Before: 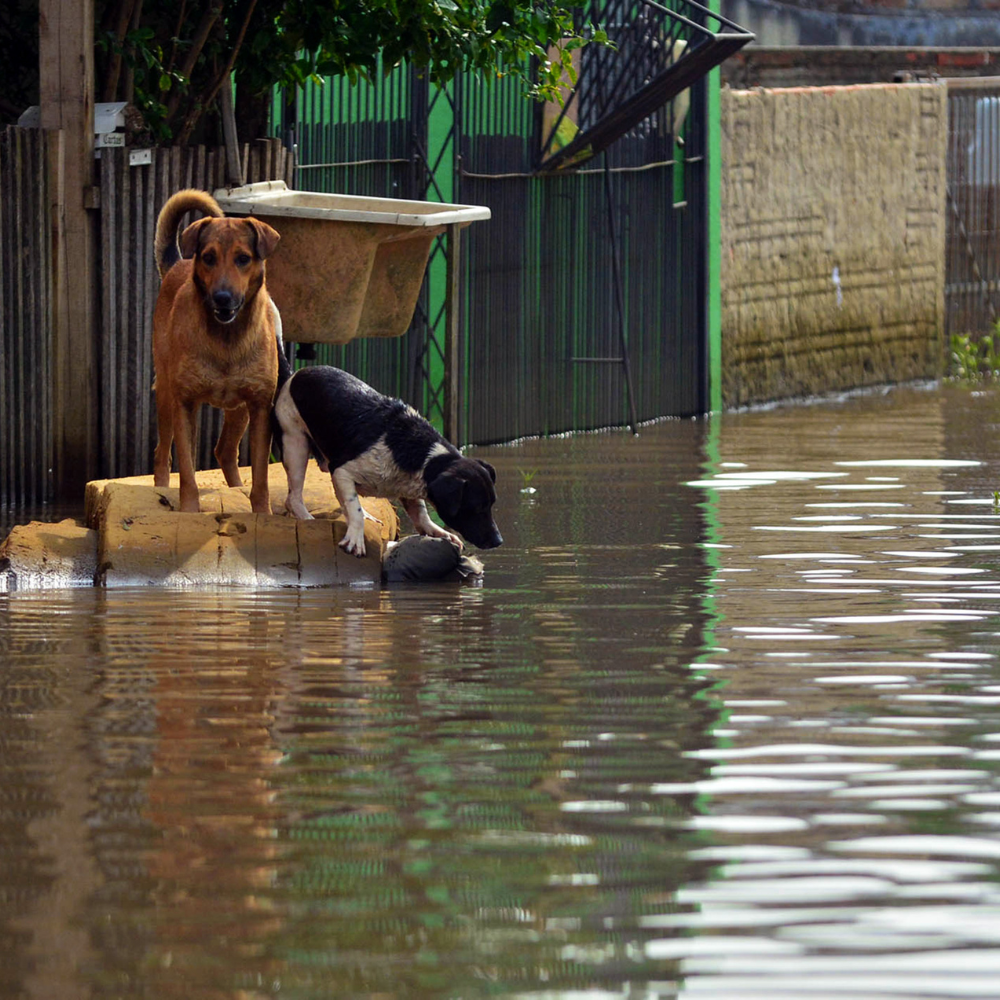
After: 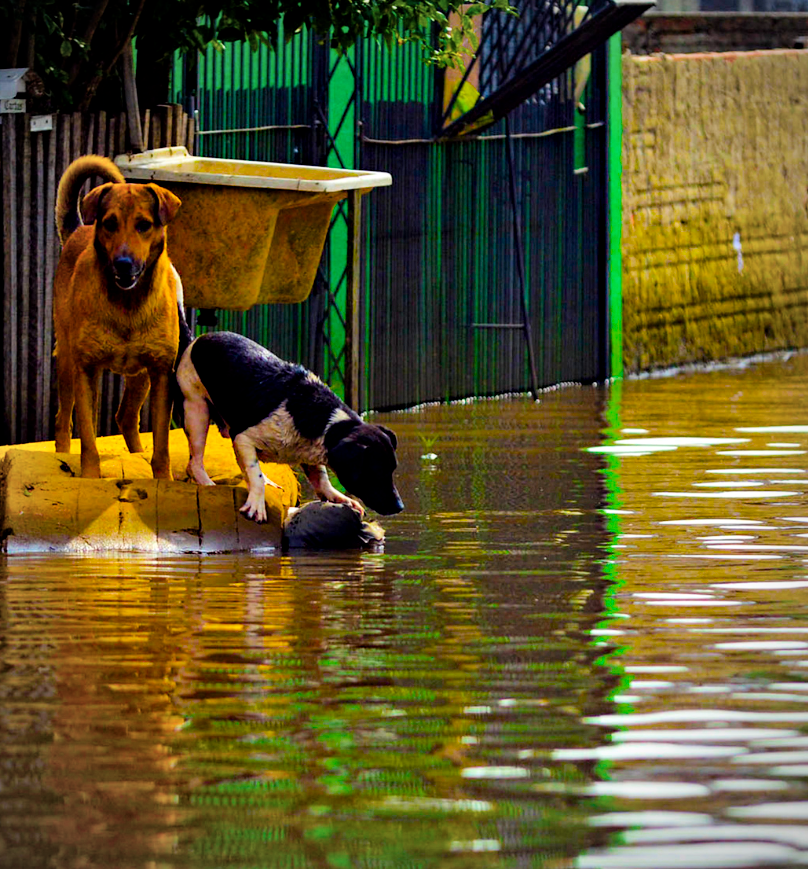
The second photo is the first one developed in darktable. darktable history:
color balance rgb: linear chroma grading › global chroma 42%, perceptual saturation grading › global saturation 42%, global vibrance 33%
haze removal: strength 0.29, distance 0.25, compatibility mode true, adaptive false
filmic rgb: black relative exposure -7.65 EV, white relative exposure 4.56 EV, hardness 3.61
local contrast: mode bilateral grid, contrast 20, coarseness 50, detail 120%, midtone range 0.2
crop: left 9.929%, top 3.475%, right 9.188%, bottom 9.529%
vignetting: fall-off radius 60.92%
levels: mode automatic, black 0.023%, white 99.97%, levels [0.062, 0.494, 0.925]
